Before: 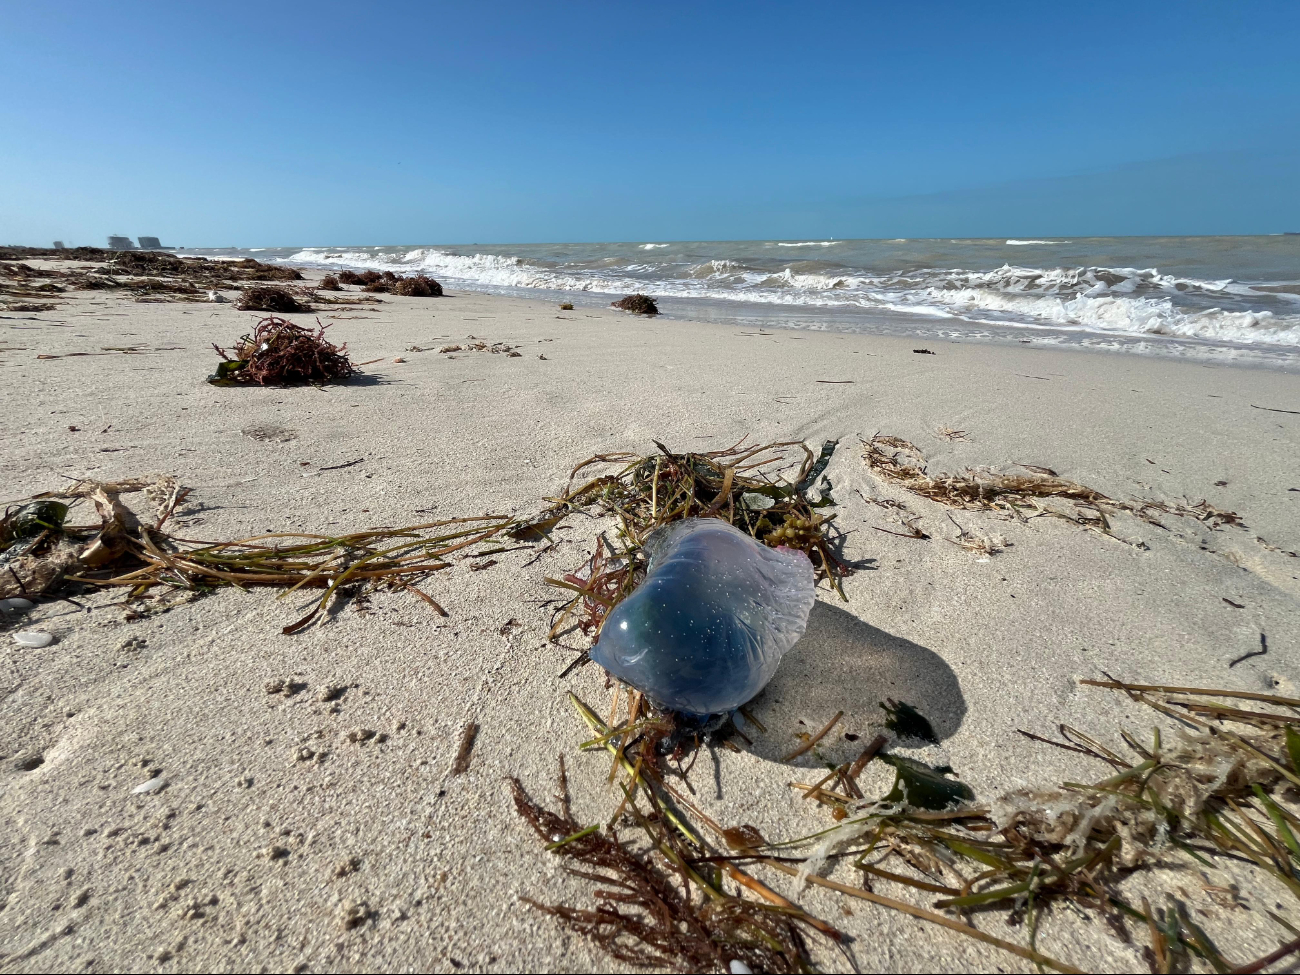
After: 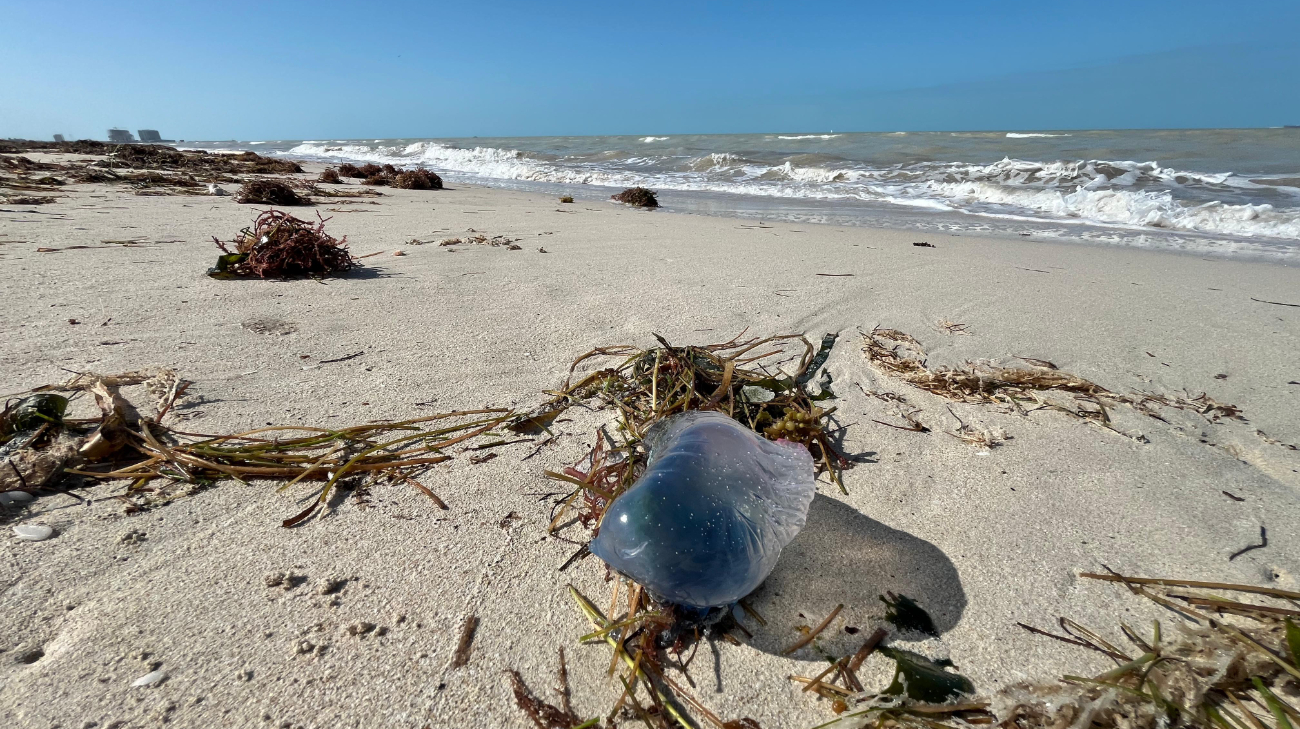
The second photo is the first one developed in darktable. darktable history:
crop: top 11.044%, bottom 13.882%
